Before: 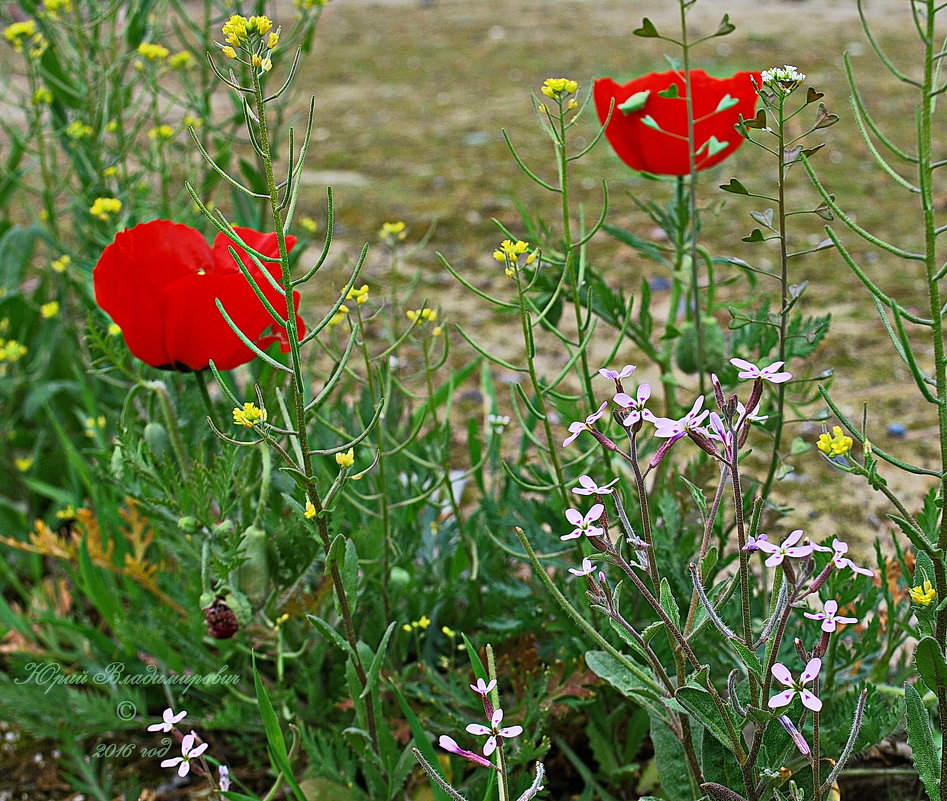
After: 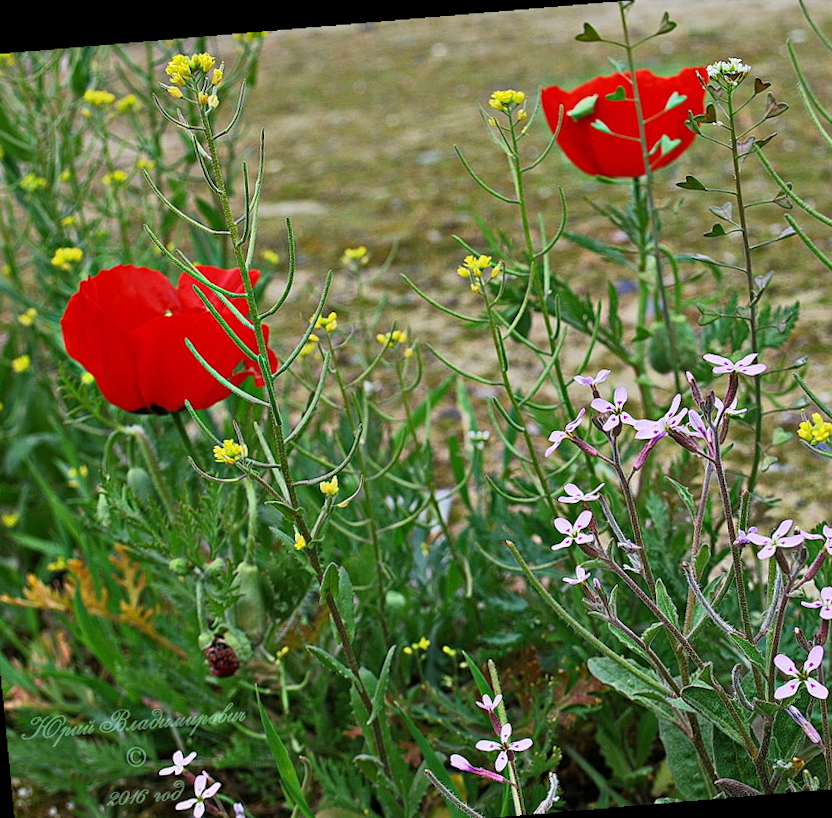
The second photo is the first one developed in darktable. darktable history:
crop and rotate: angle 1°, left 4.281%, top 0.642%, right 11.383%, bottom 2.486%
rotate and perspective: rotation -4.2°, shear 0.006, automatic cropping off
